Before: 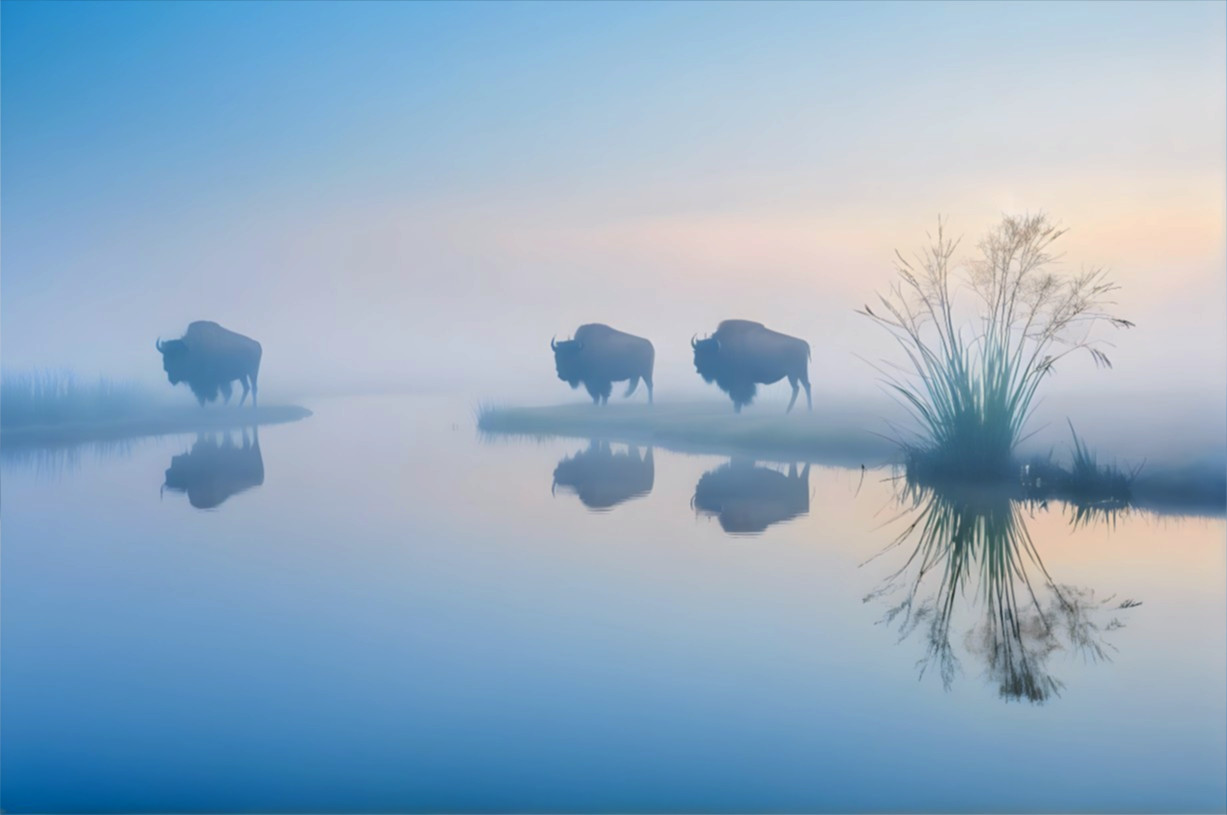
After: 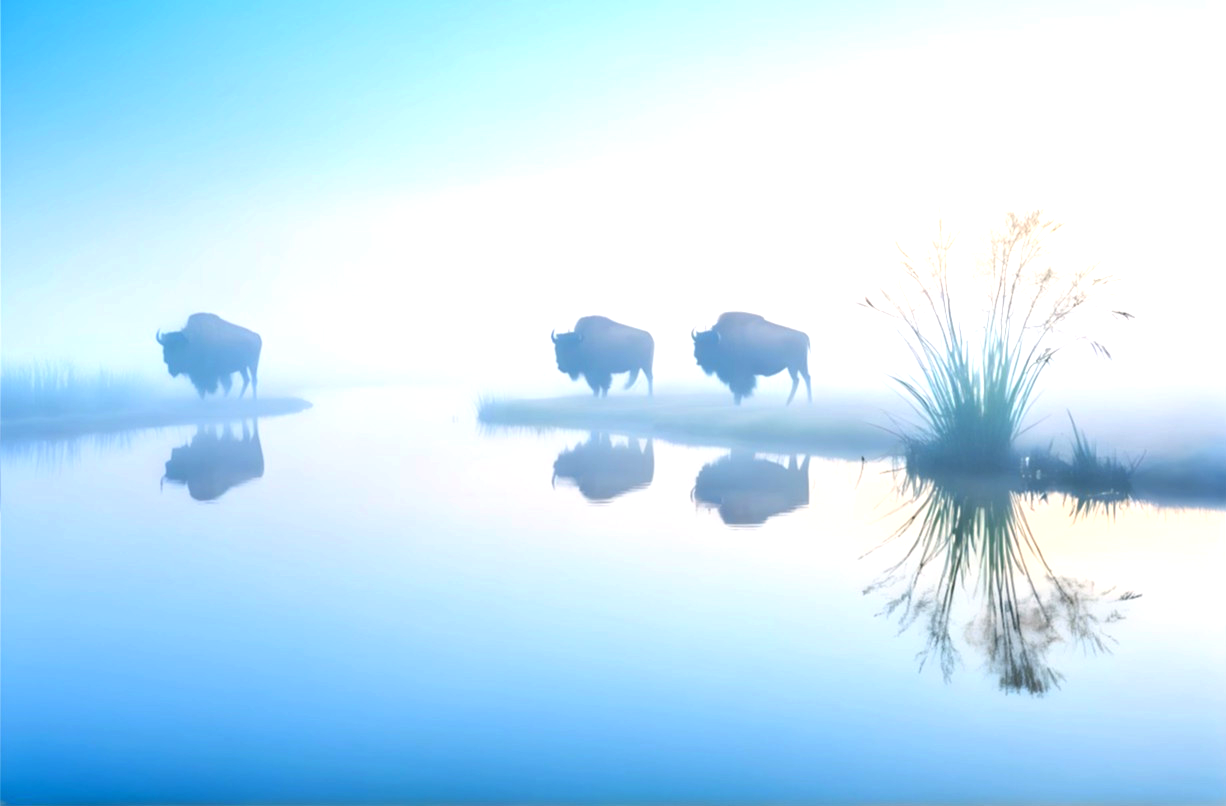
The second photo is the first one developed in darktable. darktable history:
crop: top 1.049%, right 0.001%
exposure: black level correction 0, exposure 1 EV, compensate highlight preservation false
